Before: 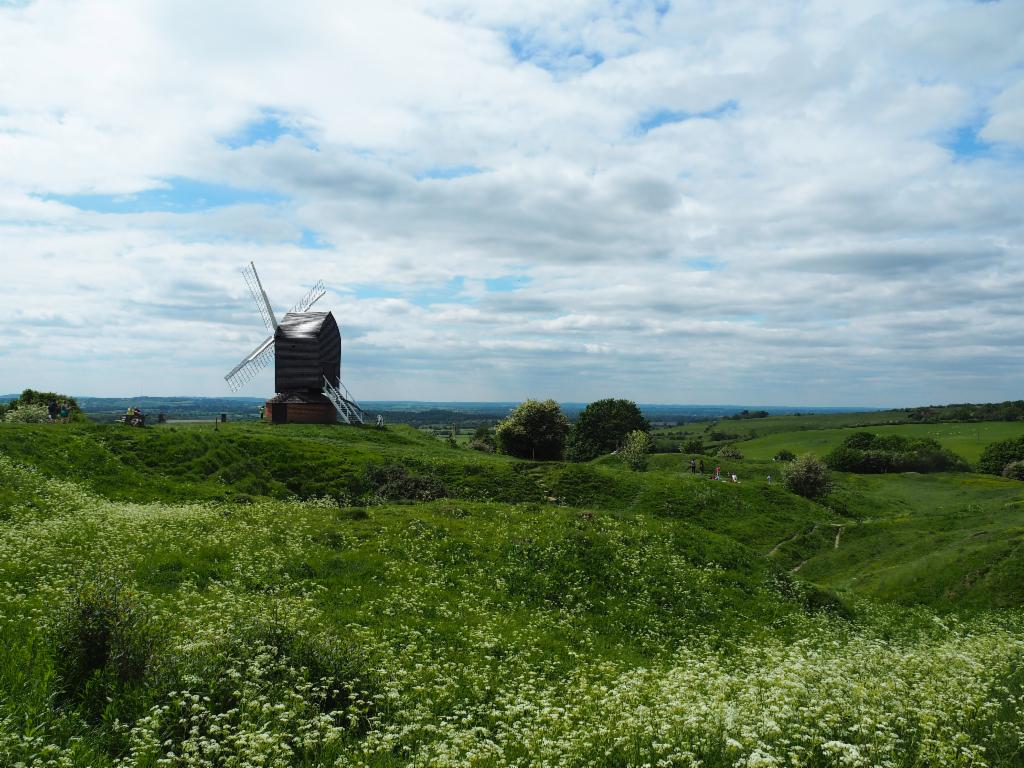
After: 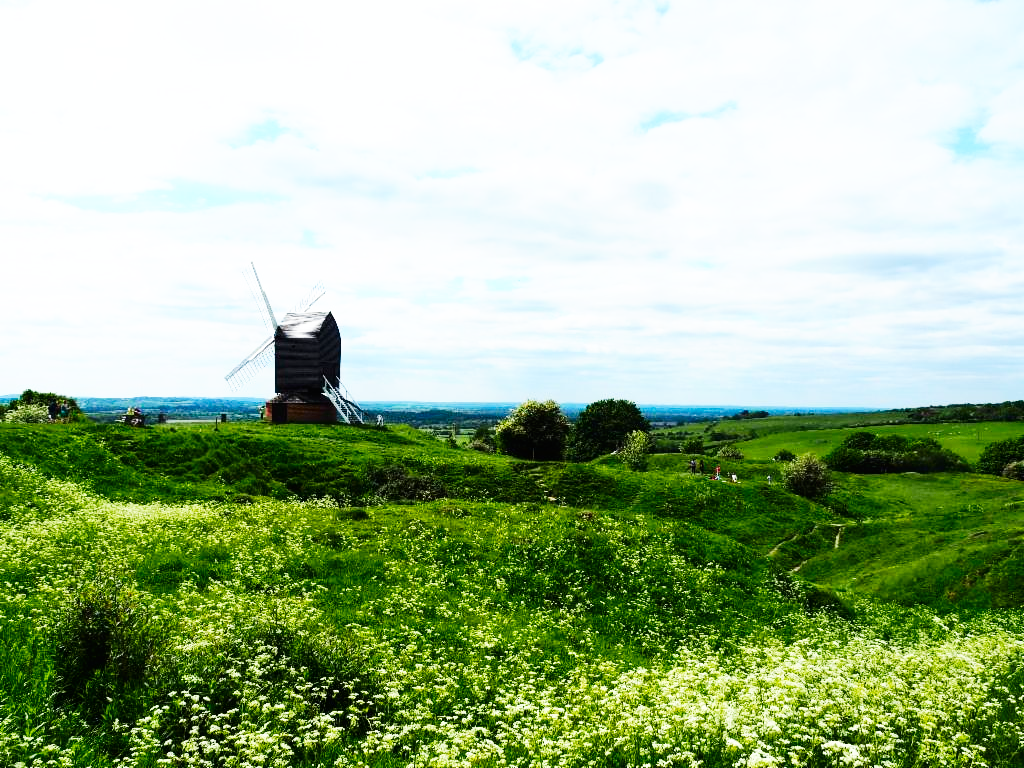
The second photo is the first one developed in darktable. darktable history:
base curve: curves: ch0 [(0, 0) (0.007, 0.004) (0.027, 0.03) (0.046, 0.07) (0.207, 0.54) (0.442, 0.872) (0.673, 0.972) (1, 1)], preserve colors none
contrast brightness saturation: contrast 0.154, brightness -0.01, saturation 0.096
